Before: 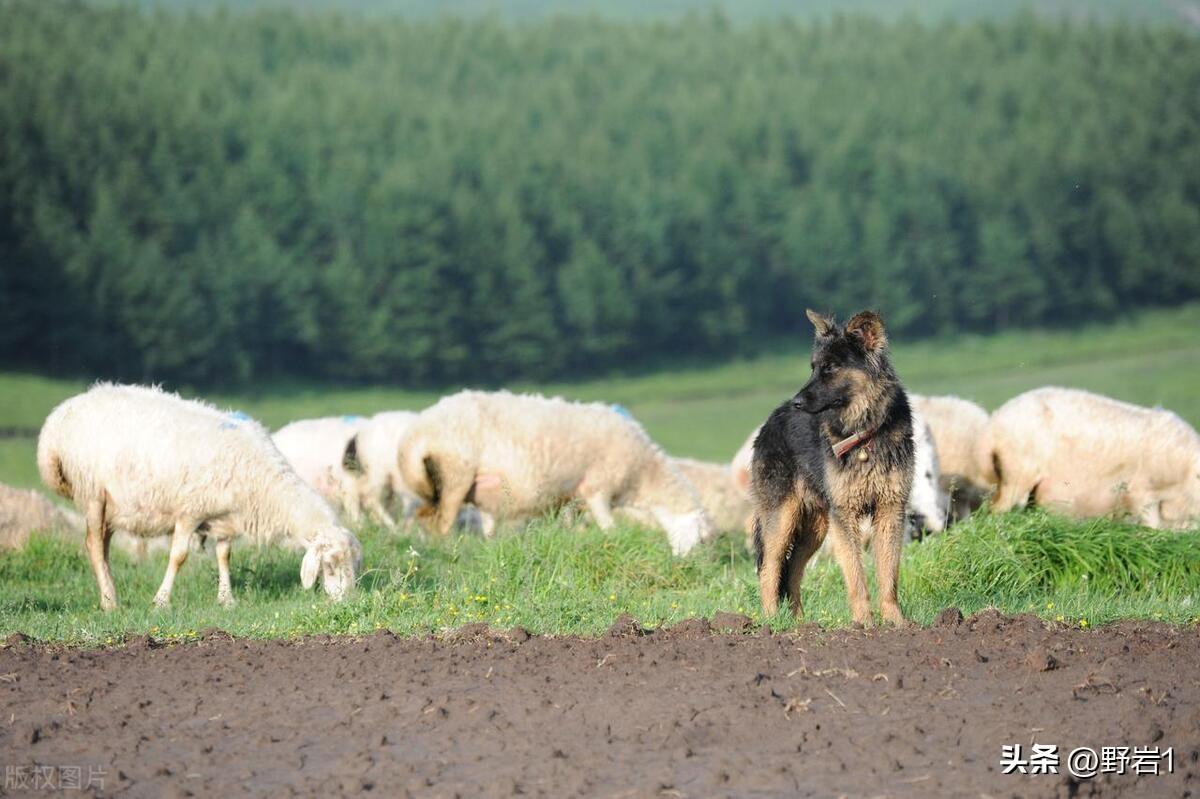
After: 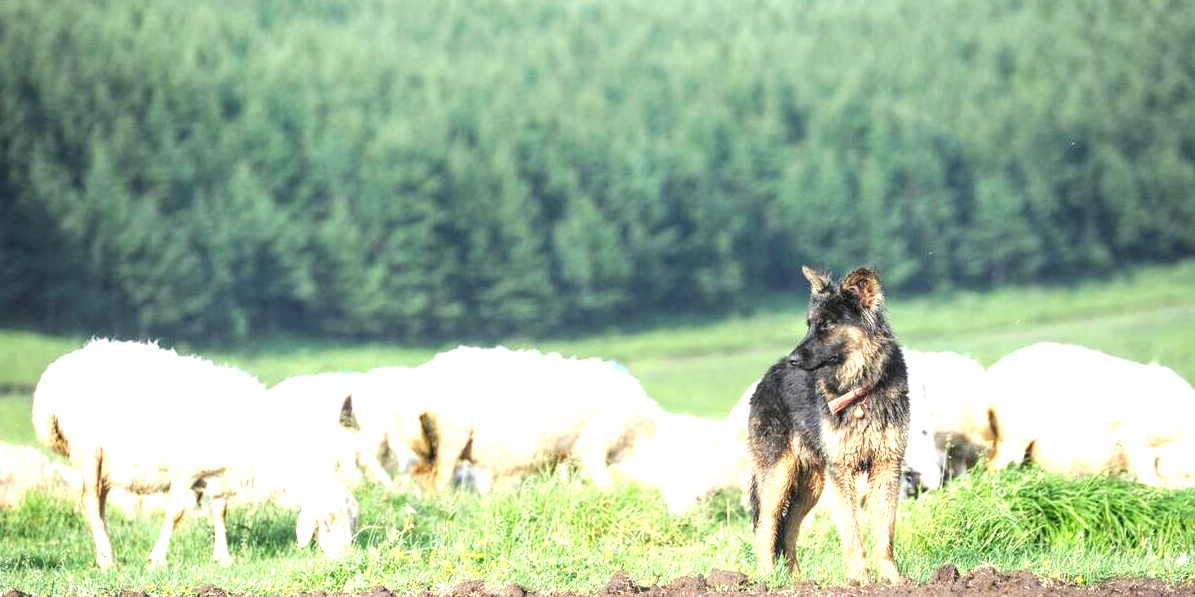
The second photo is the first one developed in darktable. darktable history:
local contrast: on, module defaults
crop: left 0.387%, top 5.469%, bottom 19.809%
exposure: black level correction 0, exposure 1.2 EV, compensate highlight preservation false
